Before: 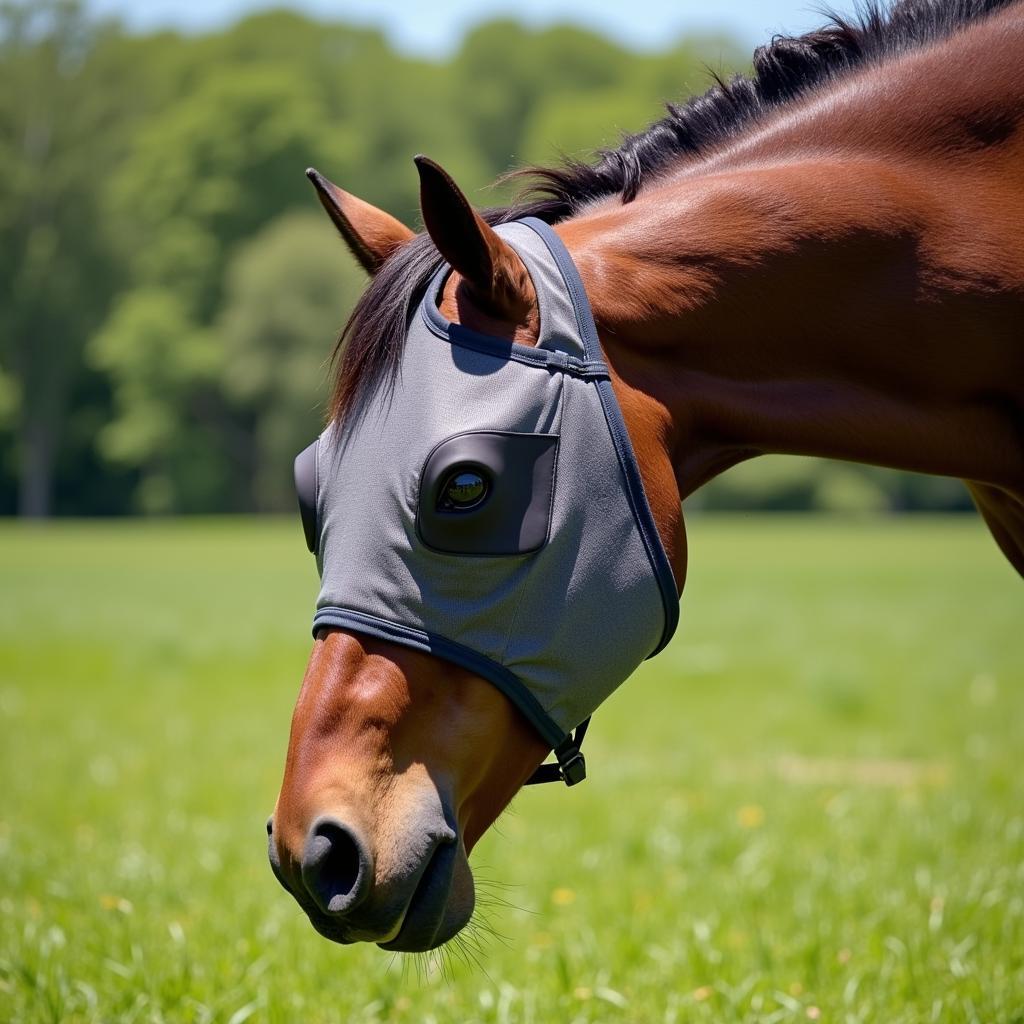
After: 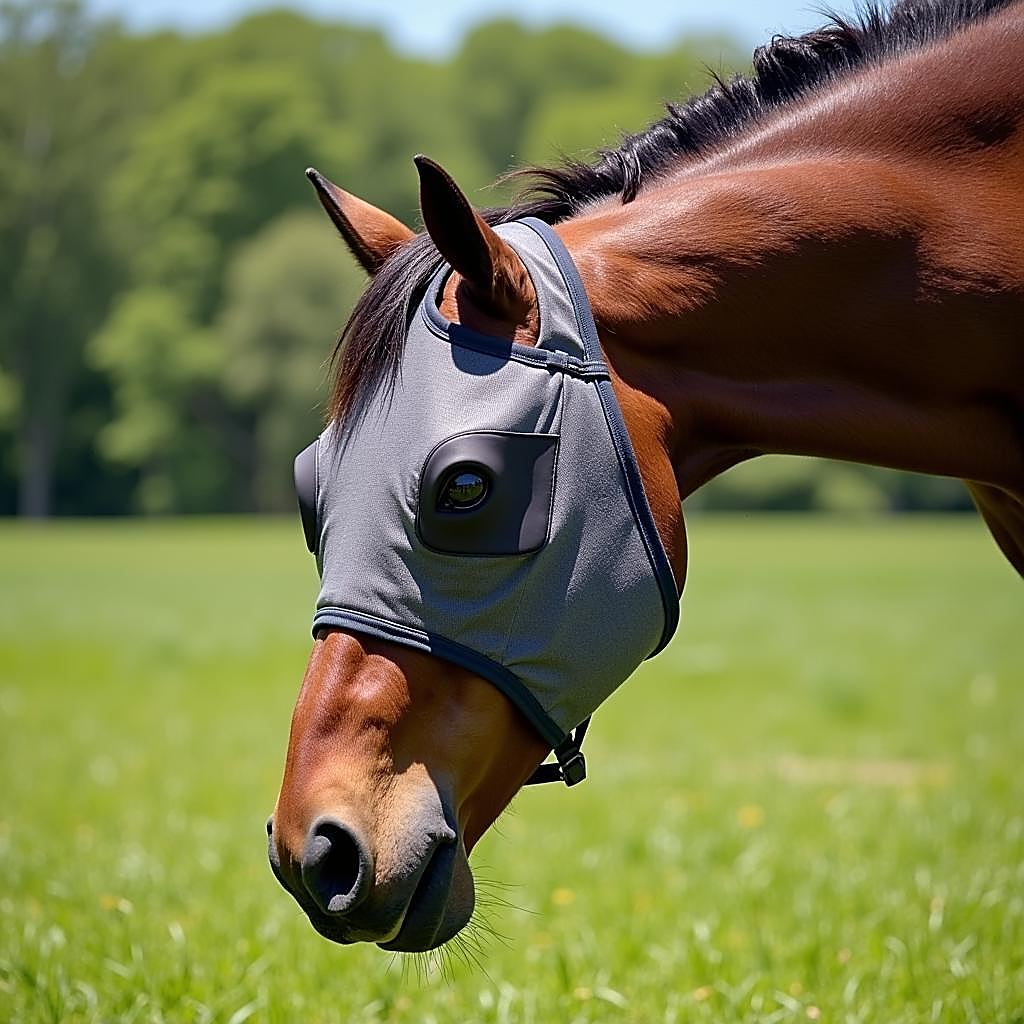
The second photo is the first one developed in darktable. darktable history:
sharpen: radius 1.418, amount 1.251, threshold 0.683
